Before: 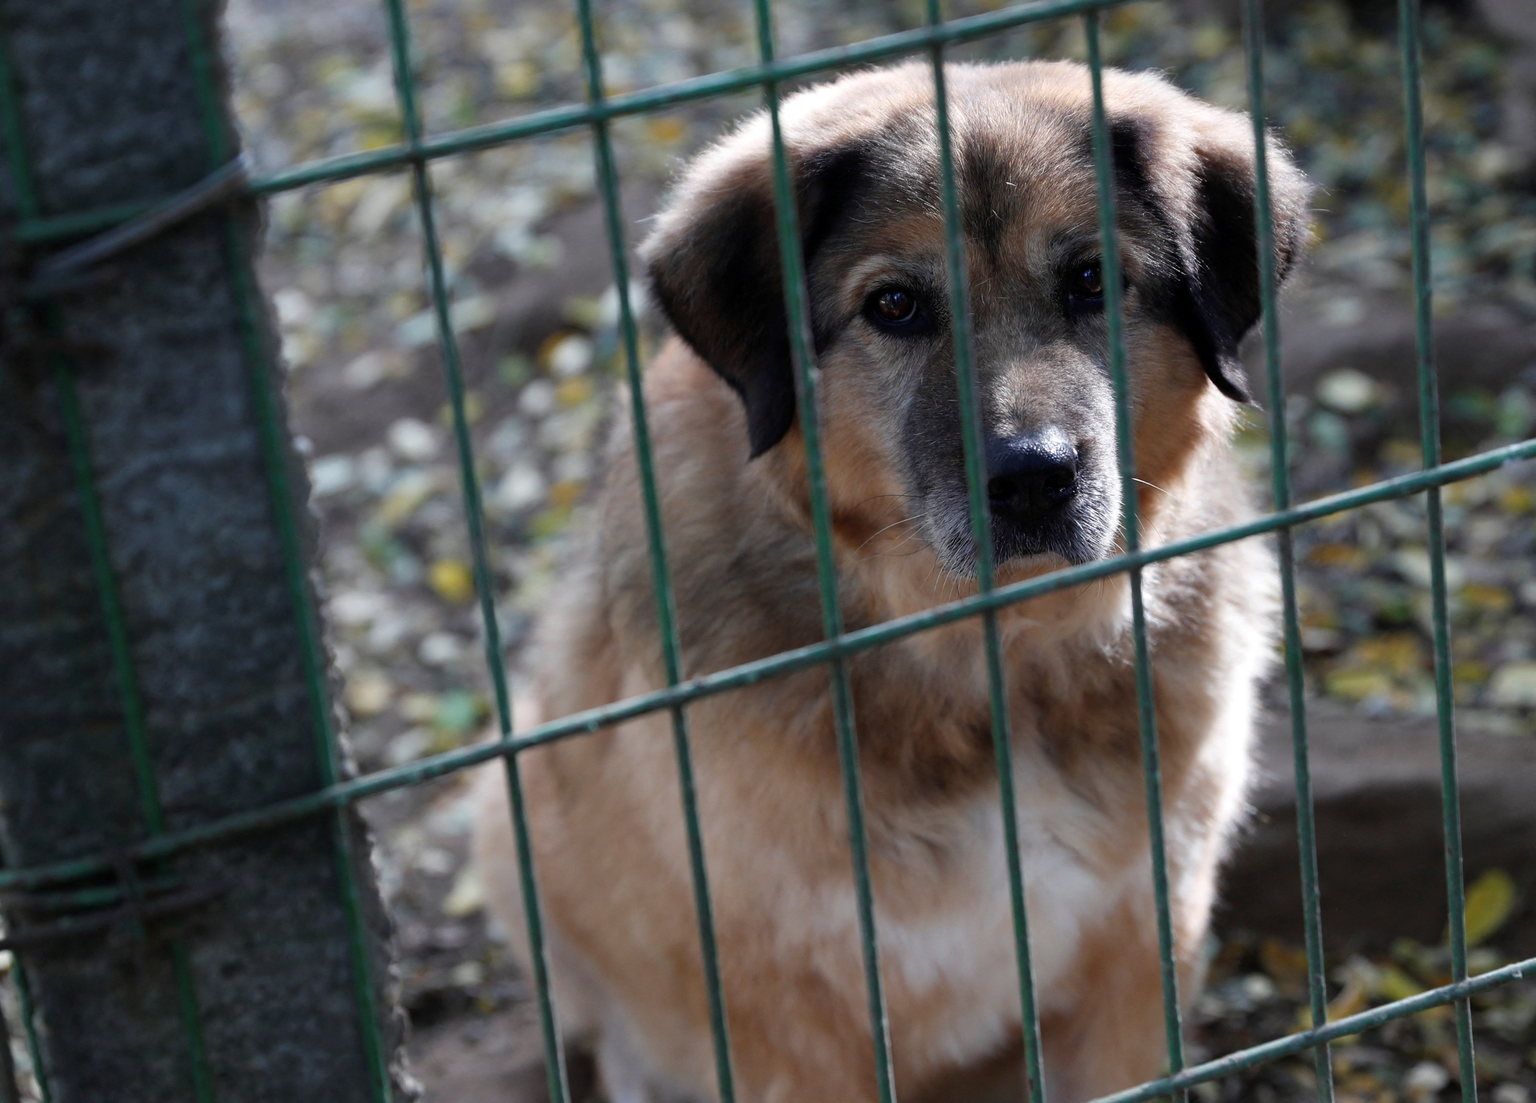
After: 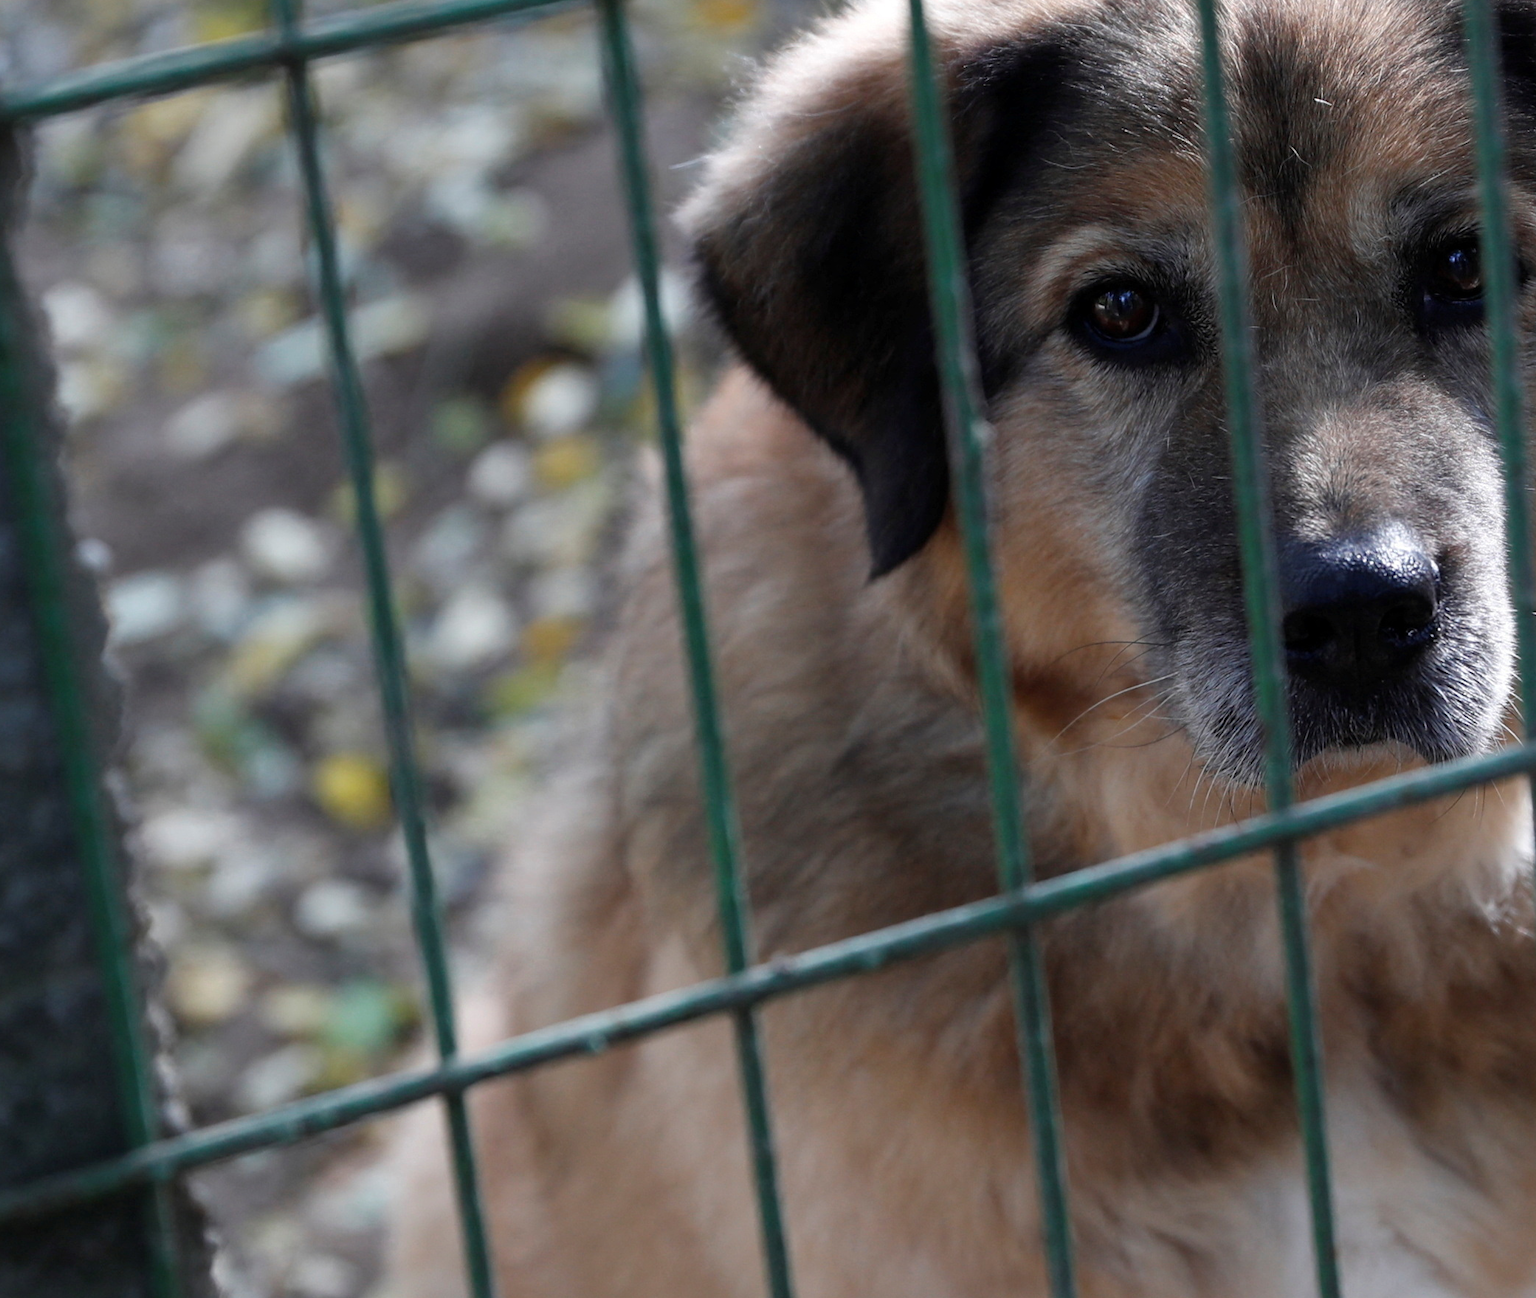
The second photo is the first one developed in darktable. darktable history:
crop: left 16.22%, top 11.41%, right 26.154%, bottom 20.773%
